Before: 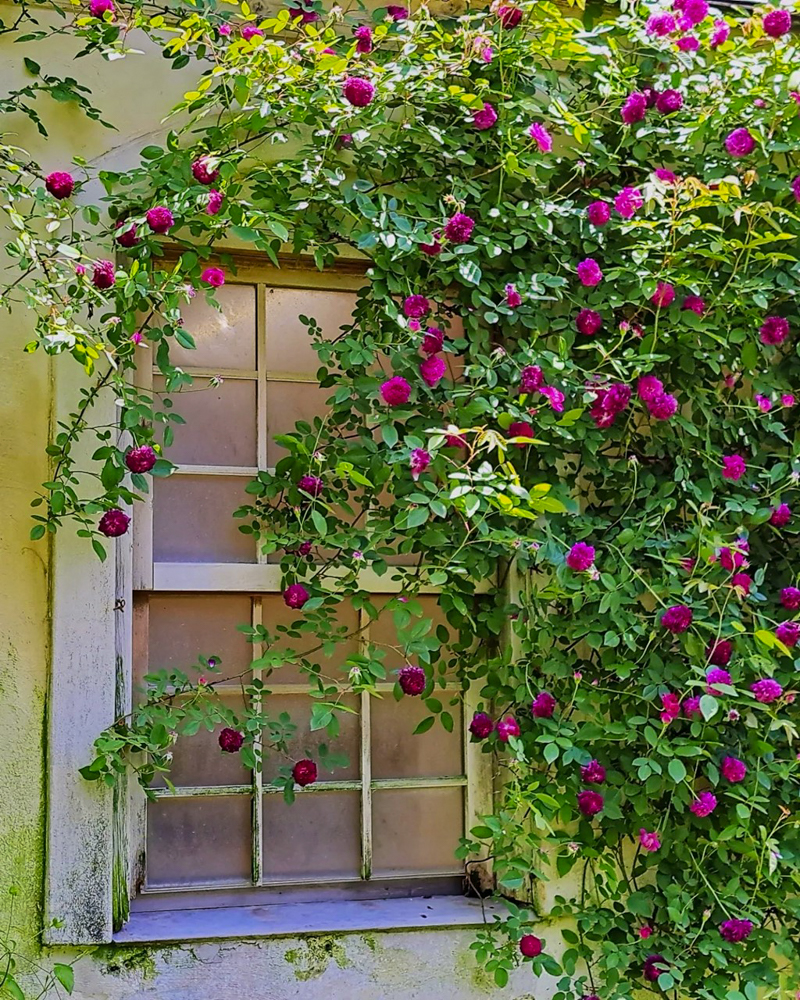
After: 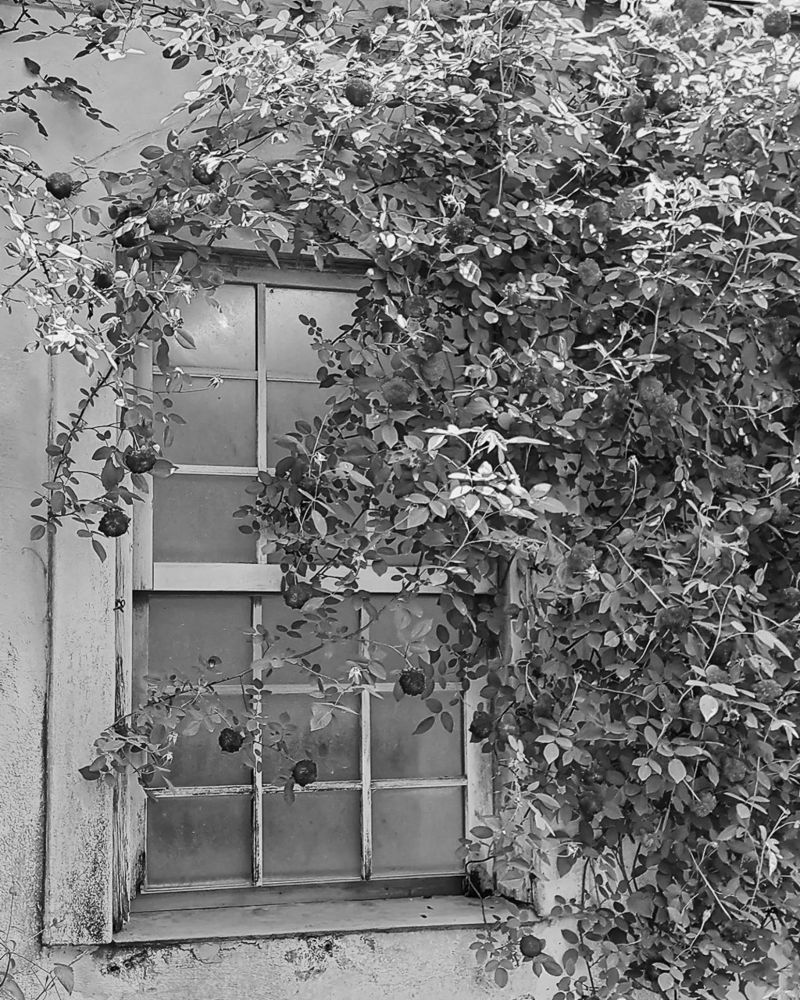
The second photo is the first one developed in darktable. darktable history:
tone curve: curves: ch0 [(0, 0) (0.003, 0.024) (0.011, 0.029) (0.025, 0.044) (0.044, 0.072) (0.069, 0.104) (0.1, 0.131) (0.136, 0.159) (0.177, 0.191) (0.224, 0.245) (0.277, 0.298) (0.335, 0.354) (0.399, 0.428) (0.468, 0.503) (0.543, 0.596) (0.623, 0.684) (0.709, 0.781) (0.801, 0.843) (0.898, 0.946) (1, 1)], preserve colors none
monochrome: on, module defaults
